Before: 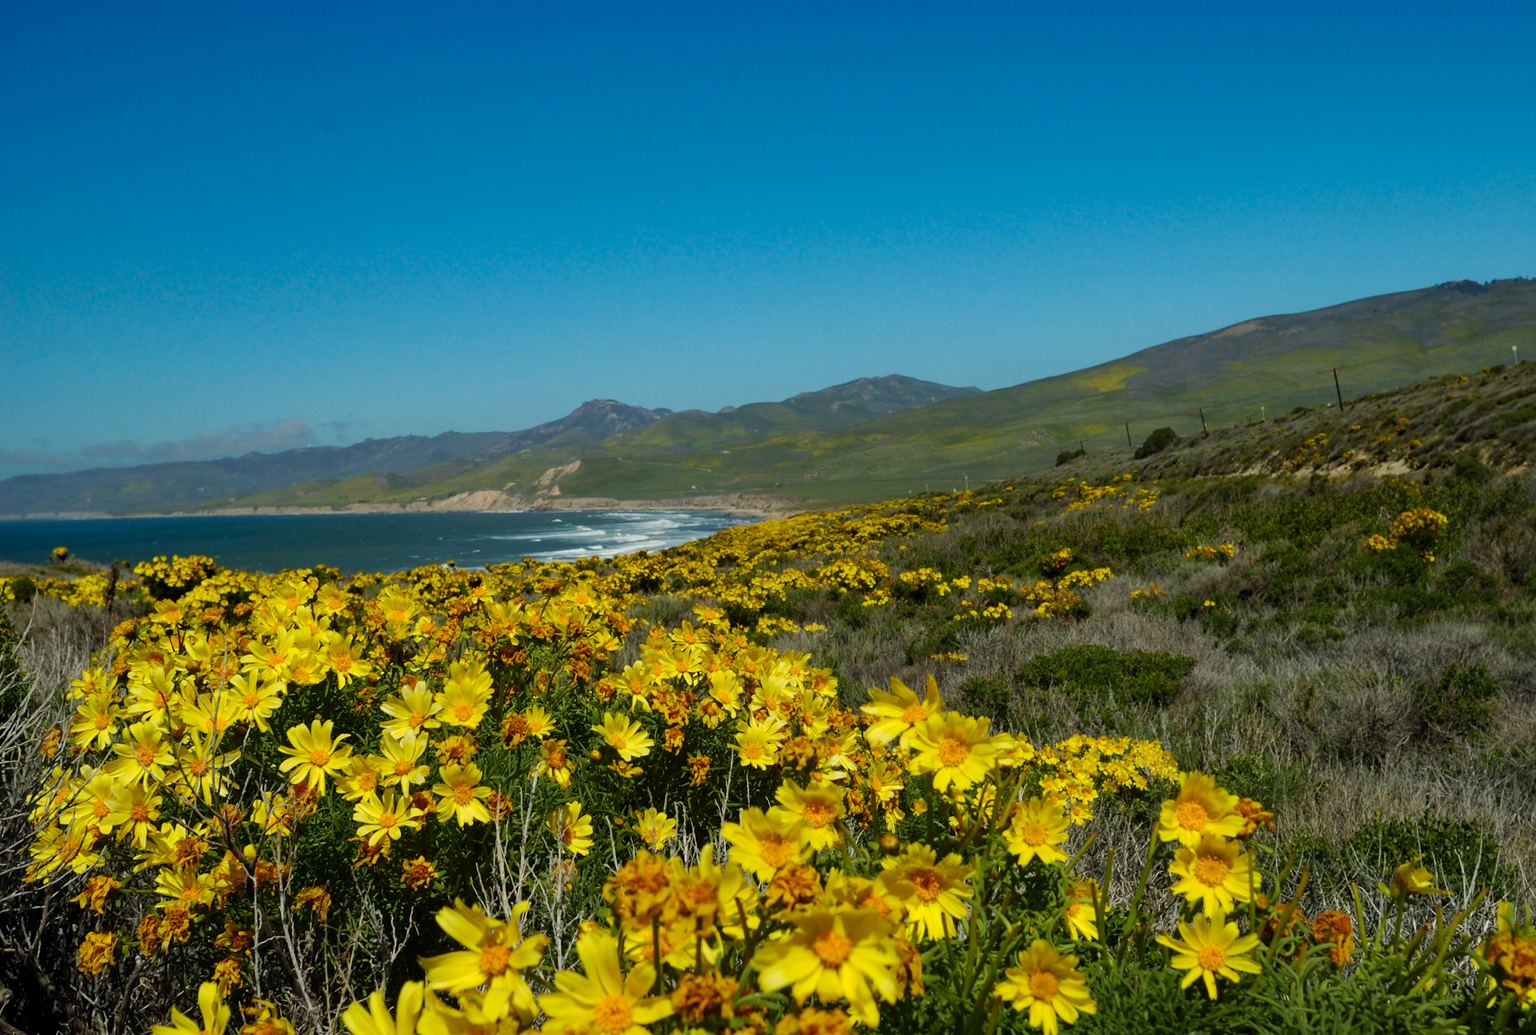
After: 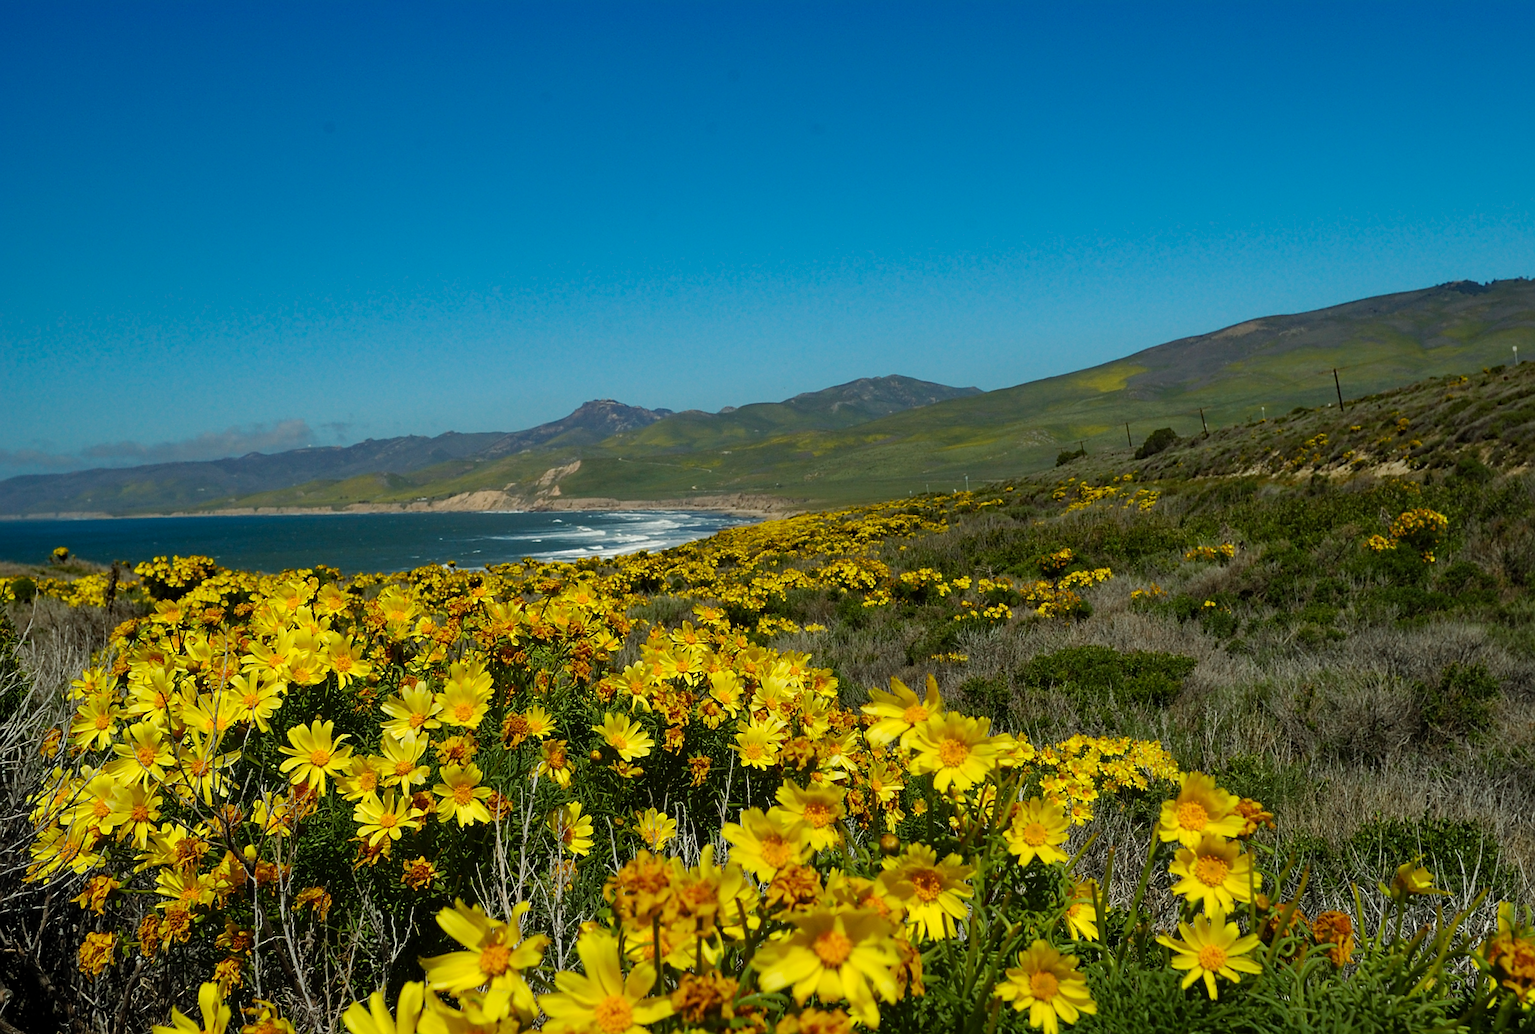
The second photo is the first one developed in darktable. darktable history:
sharpen: radius 2.676, amount 0.669
haze removal: on, module defaults
